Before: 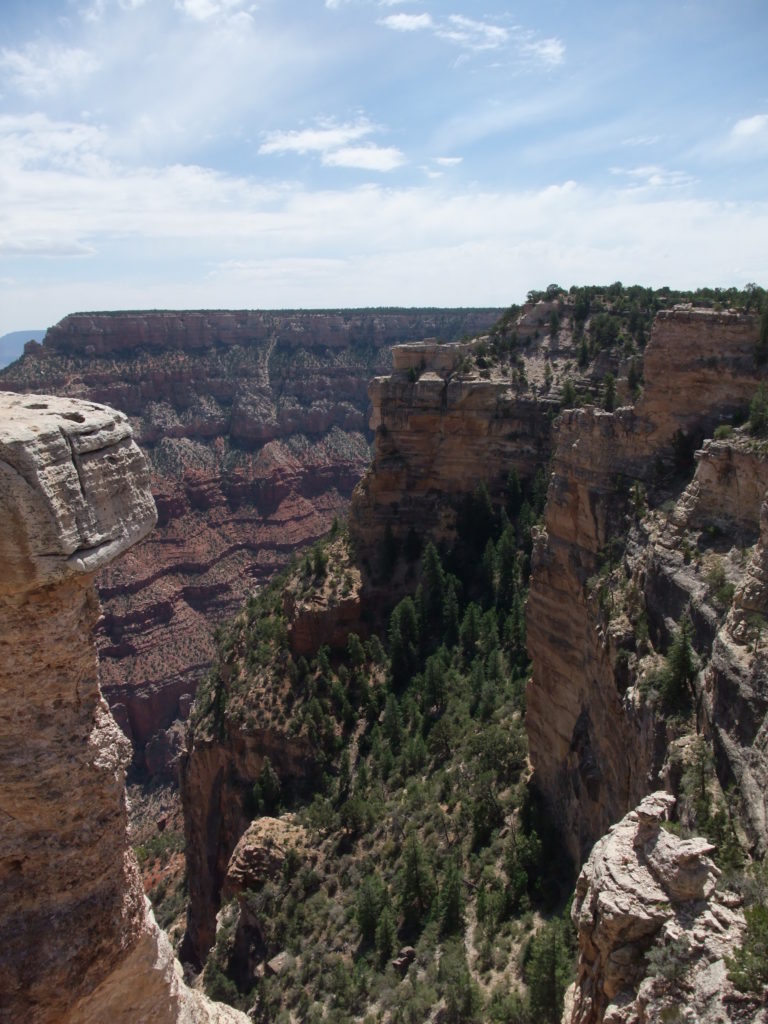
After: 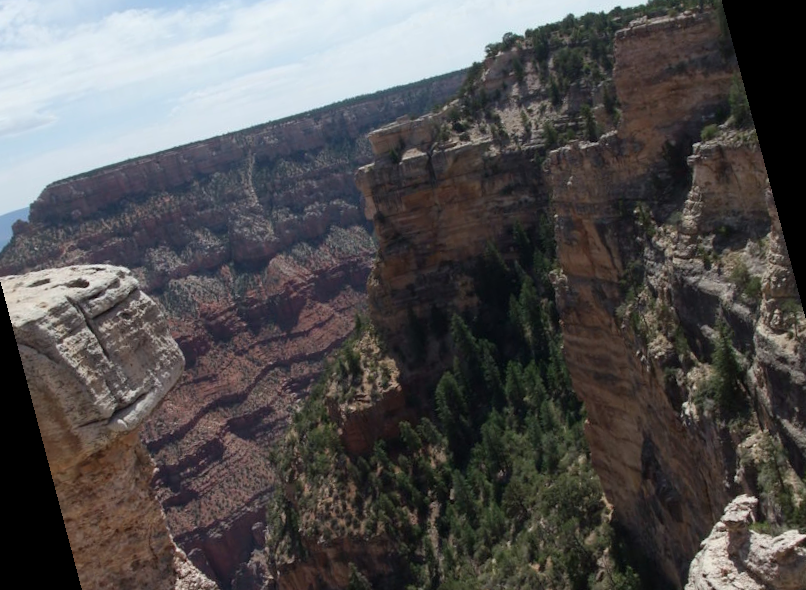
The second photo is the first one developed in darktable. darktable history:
rotate and perspective: rotation -14.8°, crop left 0.1, crop right 0.903, crop top 0.25, crop bottom 0.748
white balance: red 0.978, blue 0.999
